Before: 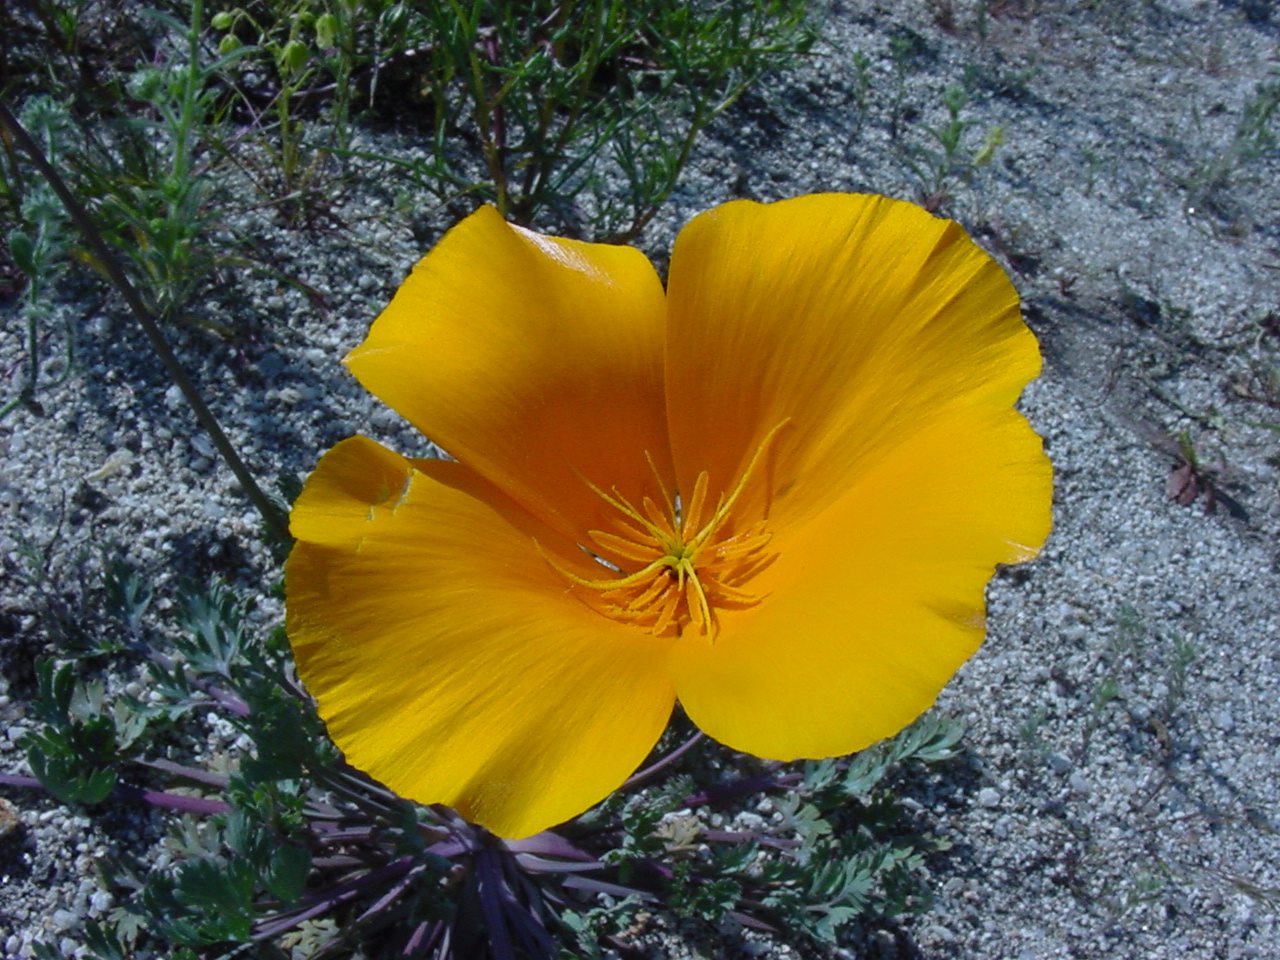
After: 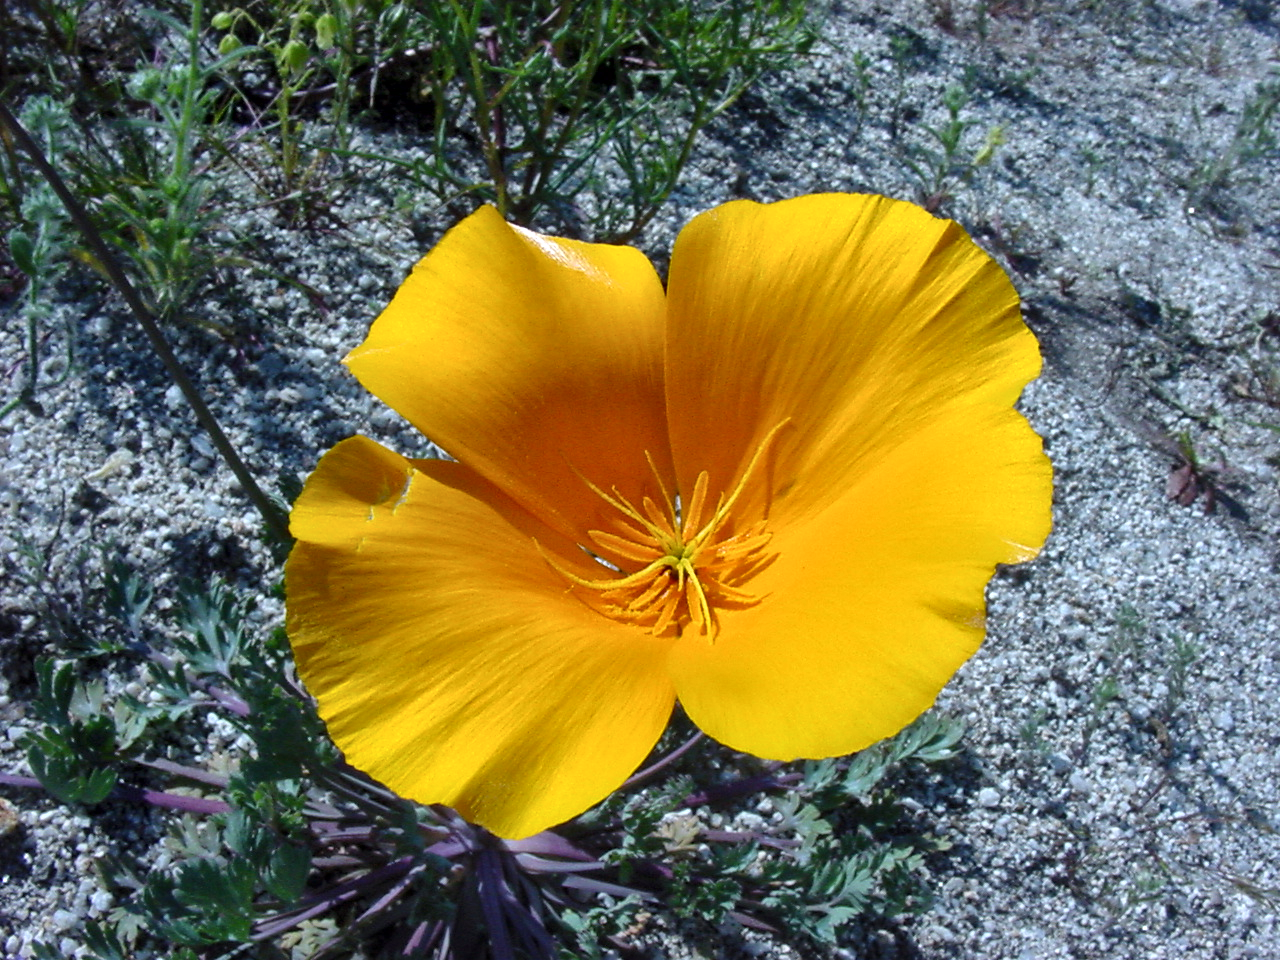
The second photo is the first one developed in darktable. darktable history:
exposure: black level correction 0, exposure 0.498 EV, compensate exposure bias true, compensate highlight preservation false
local contrast: mode bilateral grid, contrast 21, coarseness 50, detail 149%, midtone range 0.2
